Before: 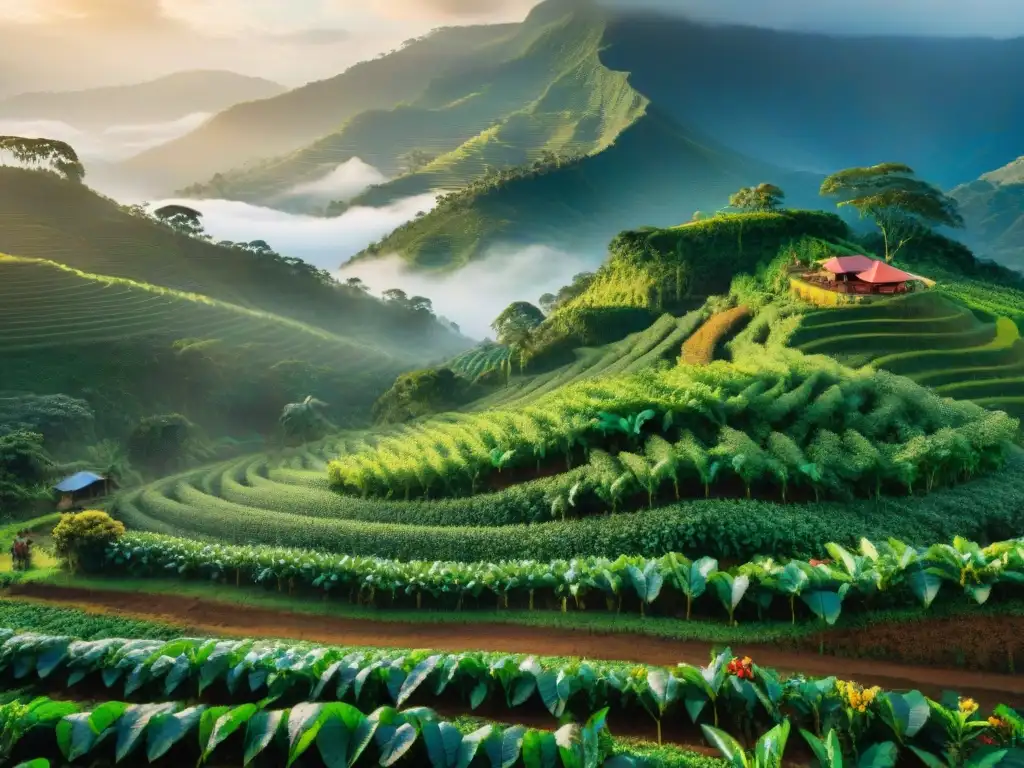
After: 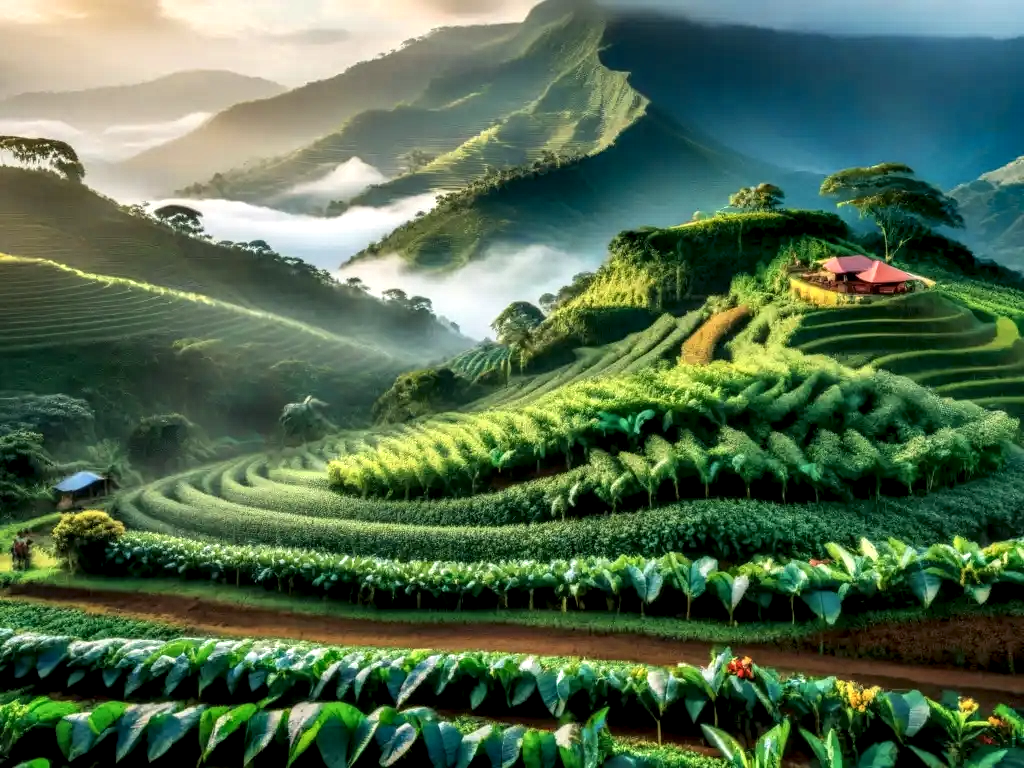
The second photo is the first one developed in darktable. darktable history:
local contrast: highlights 7%, shadows 36%, detail 183%, midtone range 0.466
